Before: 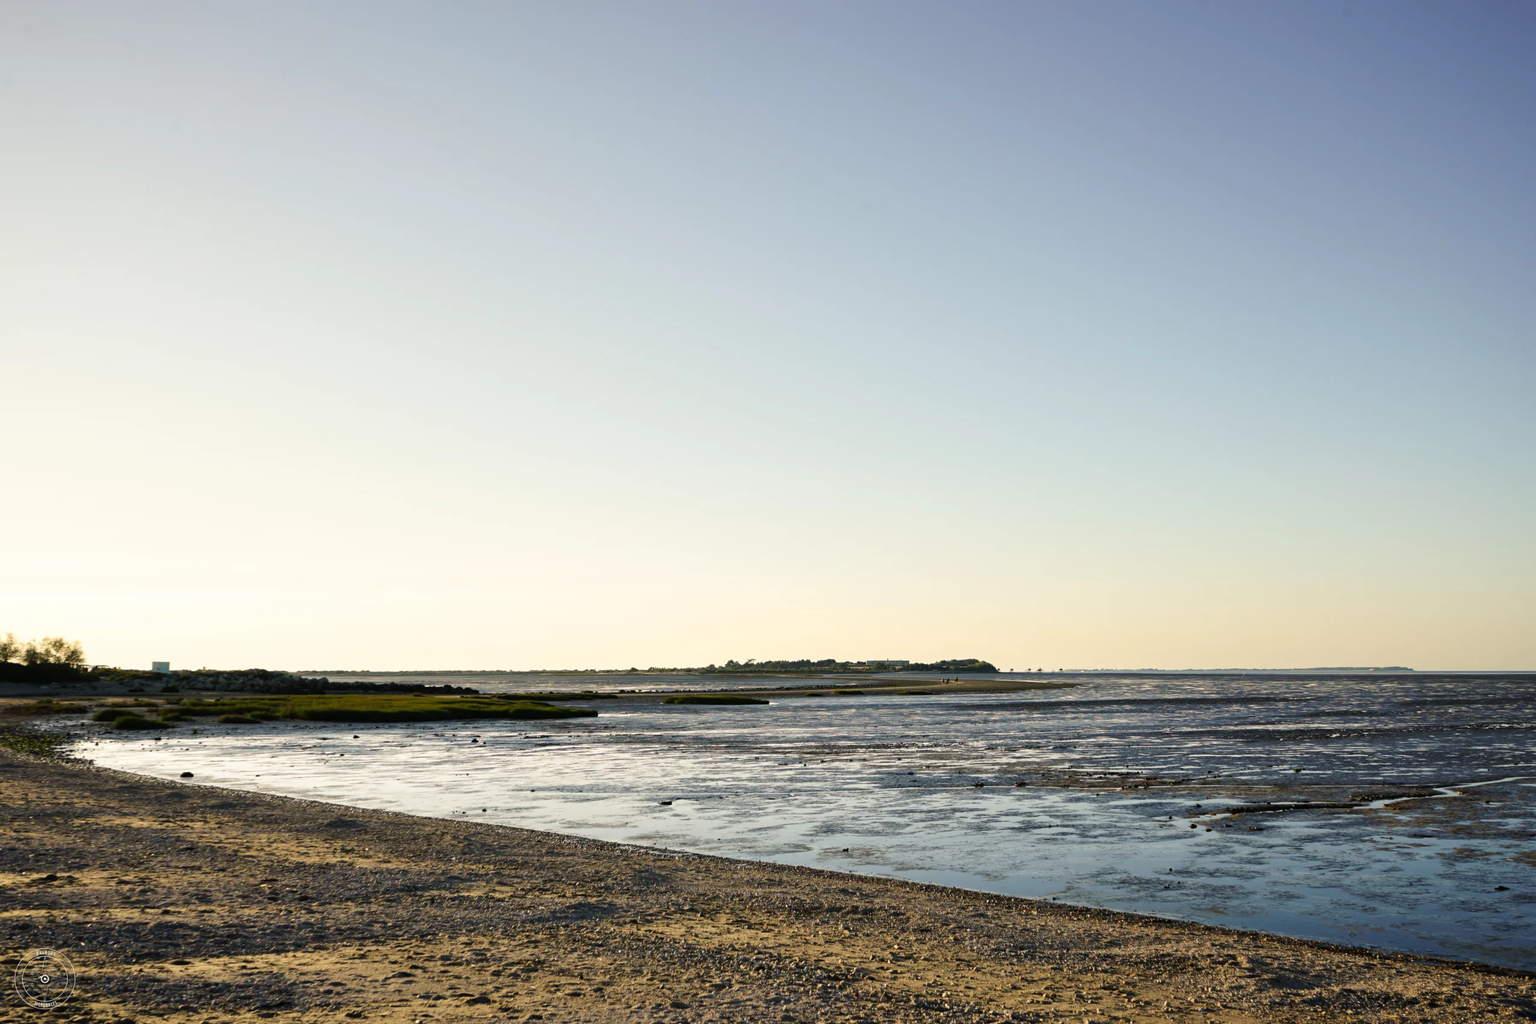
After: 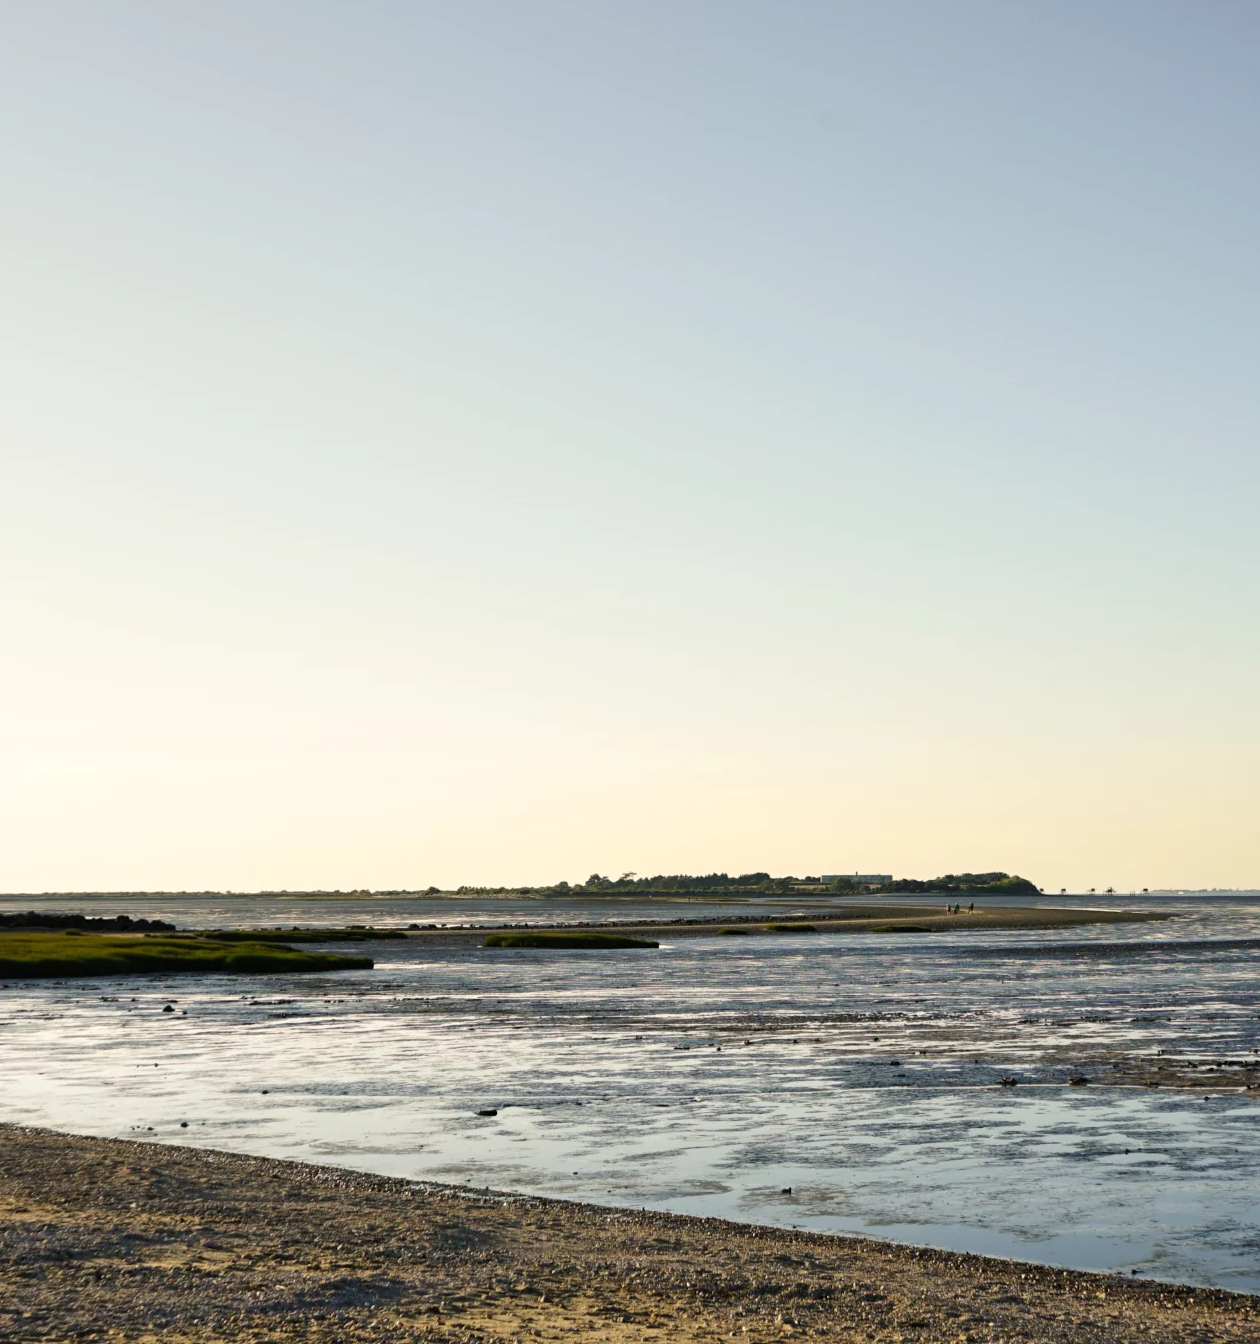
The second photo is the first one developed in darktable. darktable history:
crop and rotate: angle 0.014°, left 24.347%, top 13.259%, right 26.412%, bottom 7.954%
